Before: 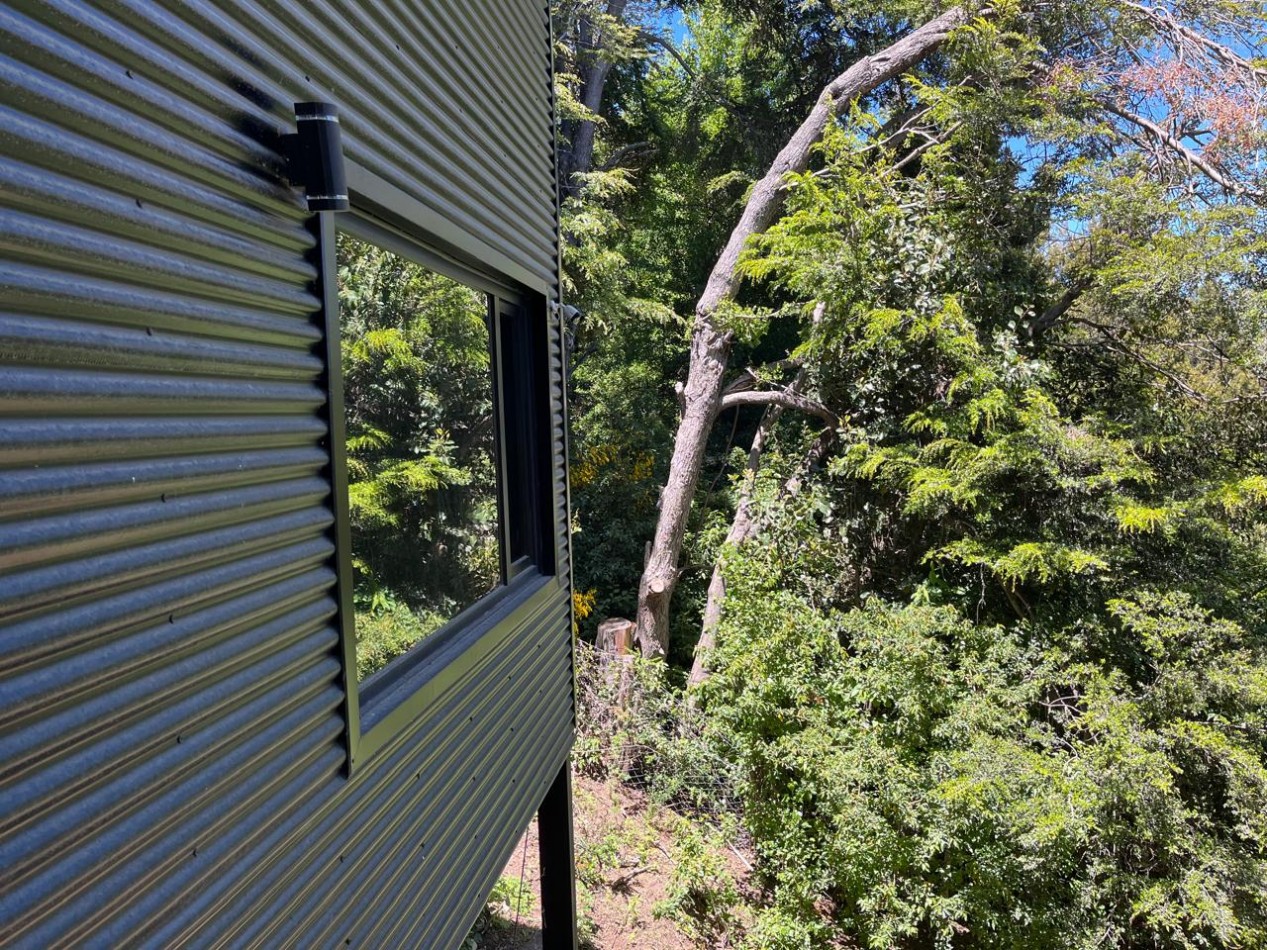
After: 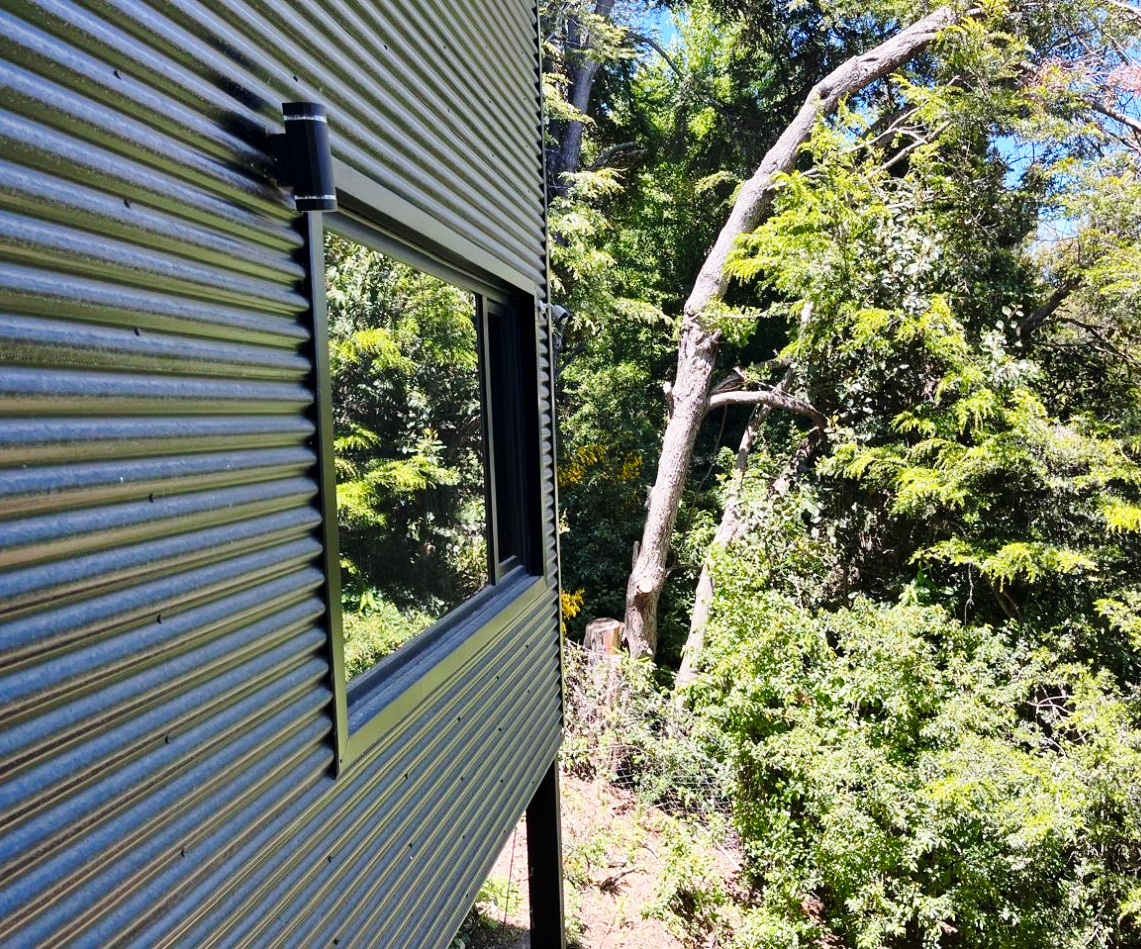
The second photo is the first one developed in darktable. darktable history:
crop and rotate: left 1.088%, right 8.807%
base curve: curves: ch0 [(0, 0) (0.028, 0.03) (0.121, 0.232) (0.46, 0.748) (0.859, 0.968) (1, 1)], preserve colors none
